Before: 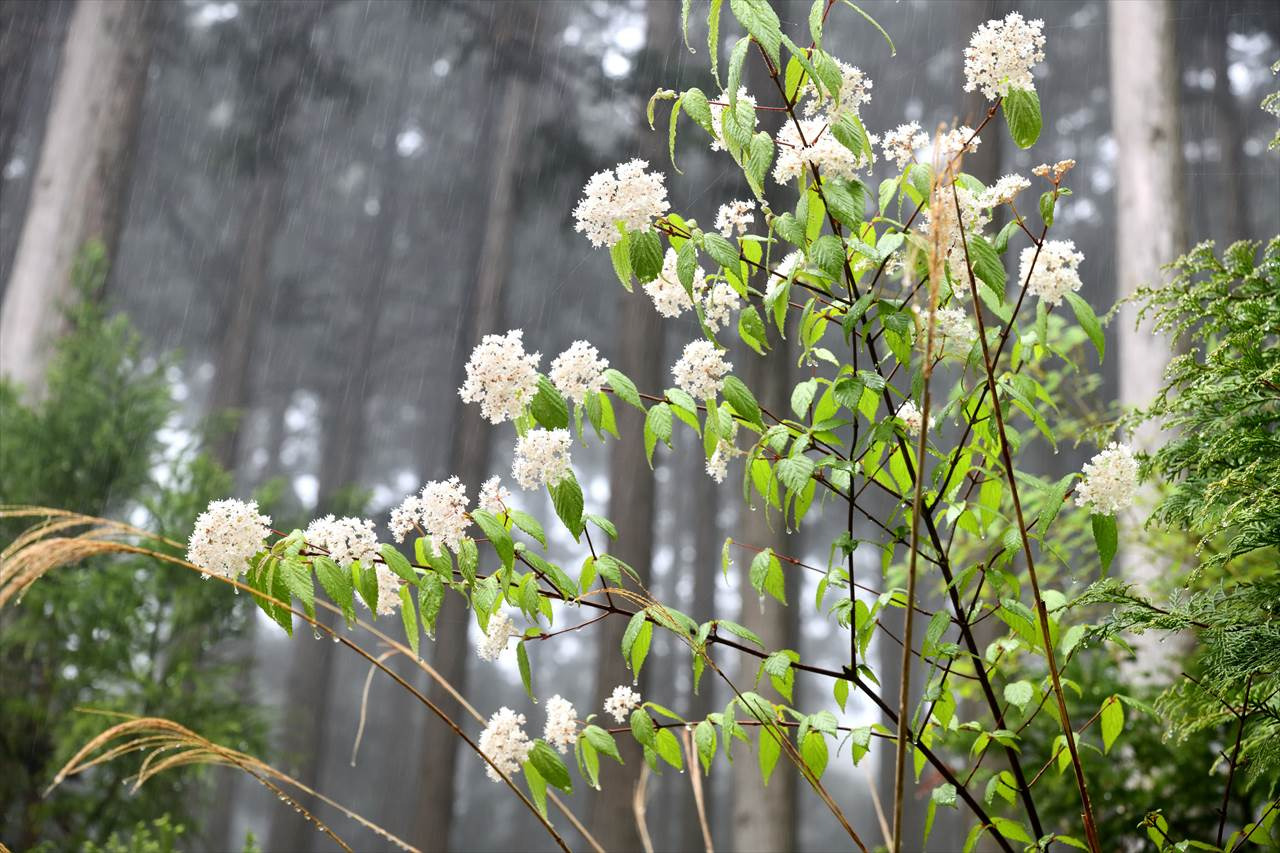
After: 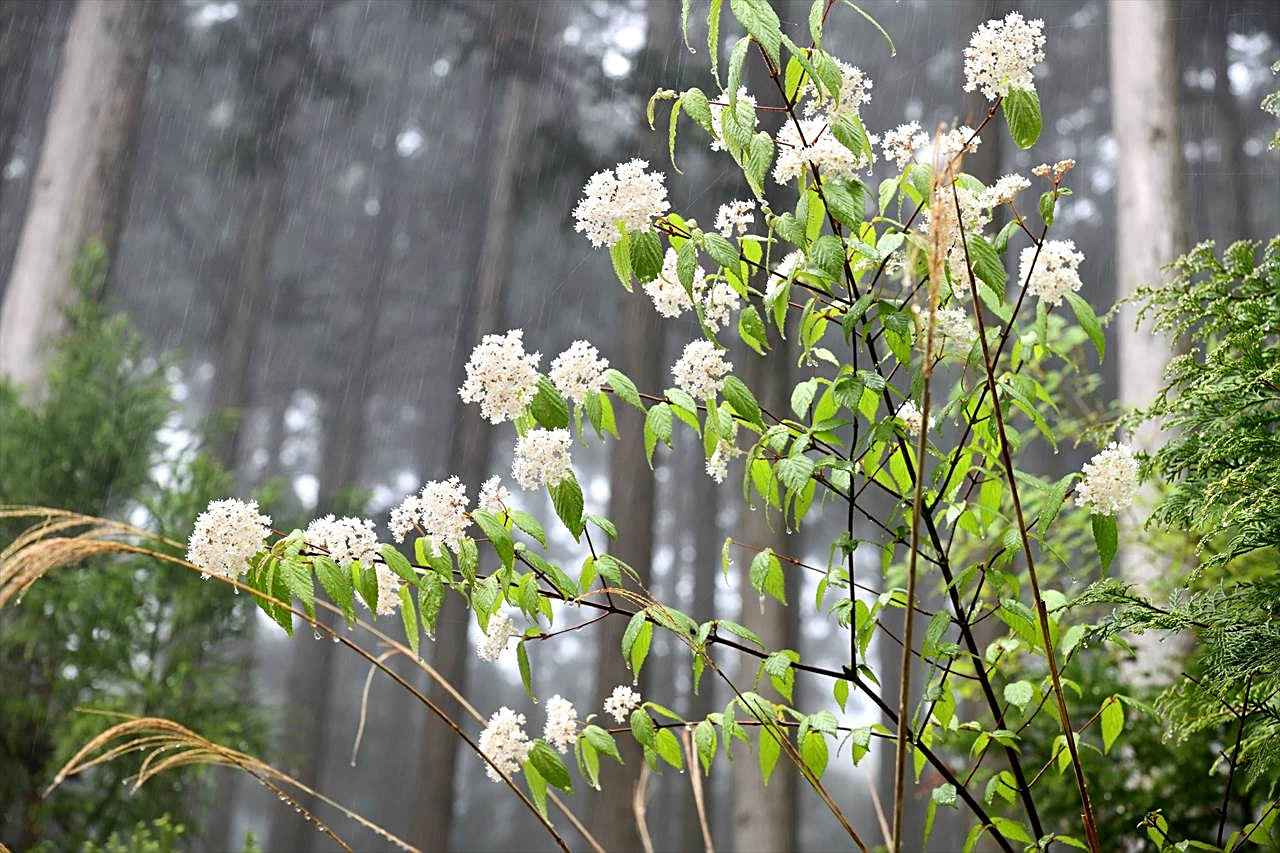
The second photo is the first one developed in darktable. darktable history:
tone equalizer: on, module defaults
sharpen: amount 0.498
